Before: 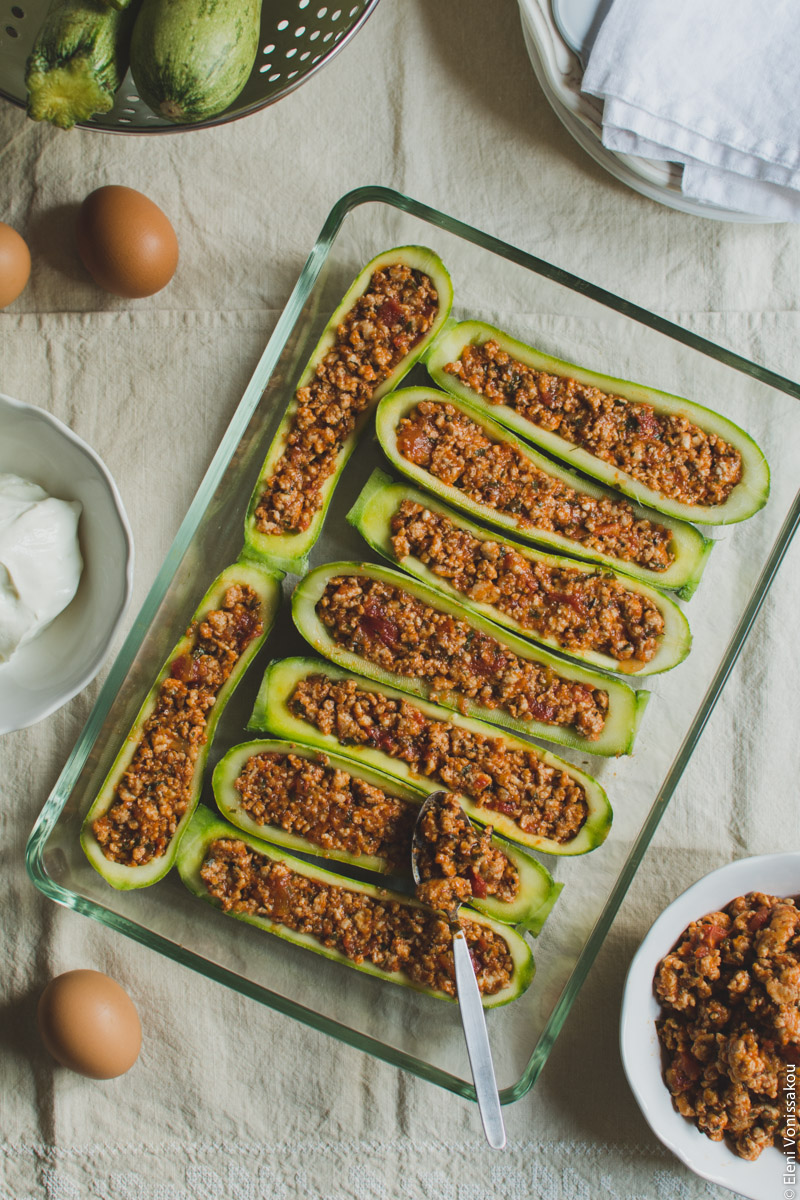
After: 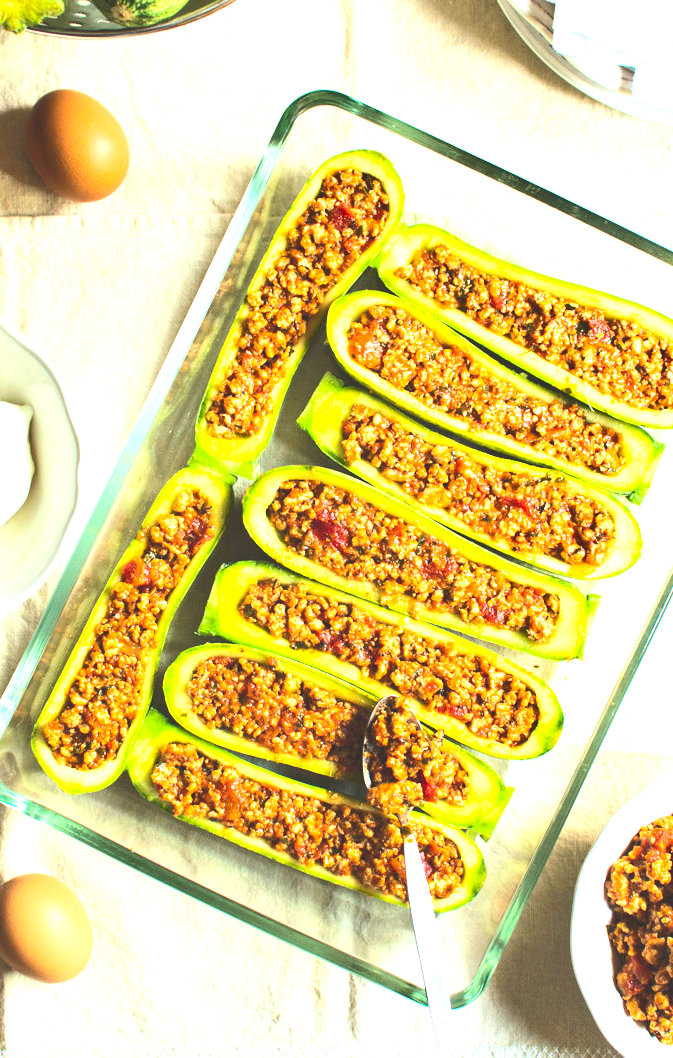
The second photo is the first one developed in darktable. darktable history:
shadows and highlights: shadows 36.65, highlights -27.84, soften with gaussian
contrast brightness saturation: contrast 0.232, brightness 0.1, saturation 0.289
crop: left 6.226%, top 8.03%, right 9.546%, bottom 3.783%
tone equalizer: edges refinement/feathering 500, mask exposure compensation -1.57 EV, preserve details no
exposure: black level correction 0.002, exposure 2.001 EV, compensate exposure bias true, compensate highlight preservation false
